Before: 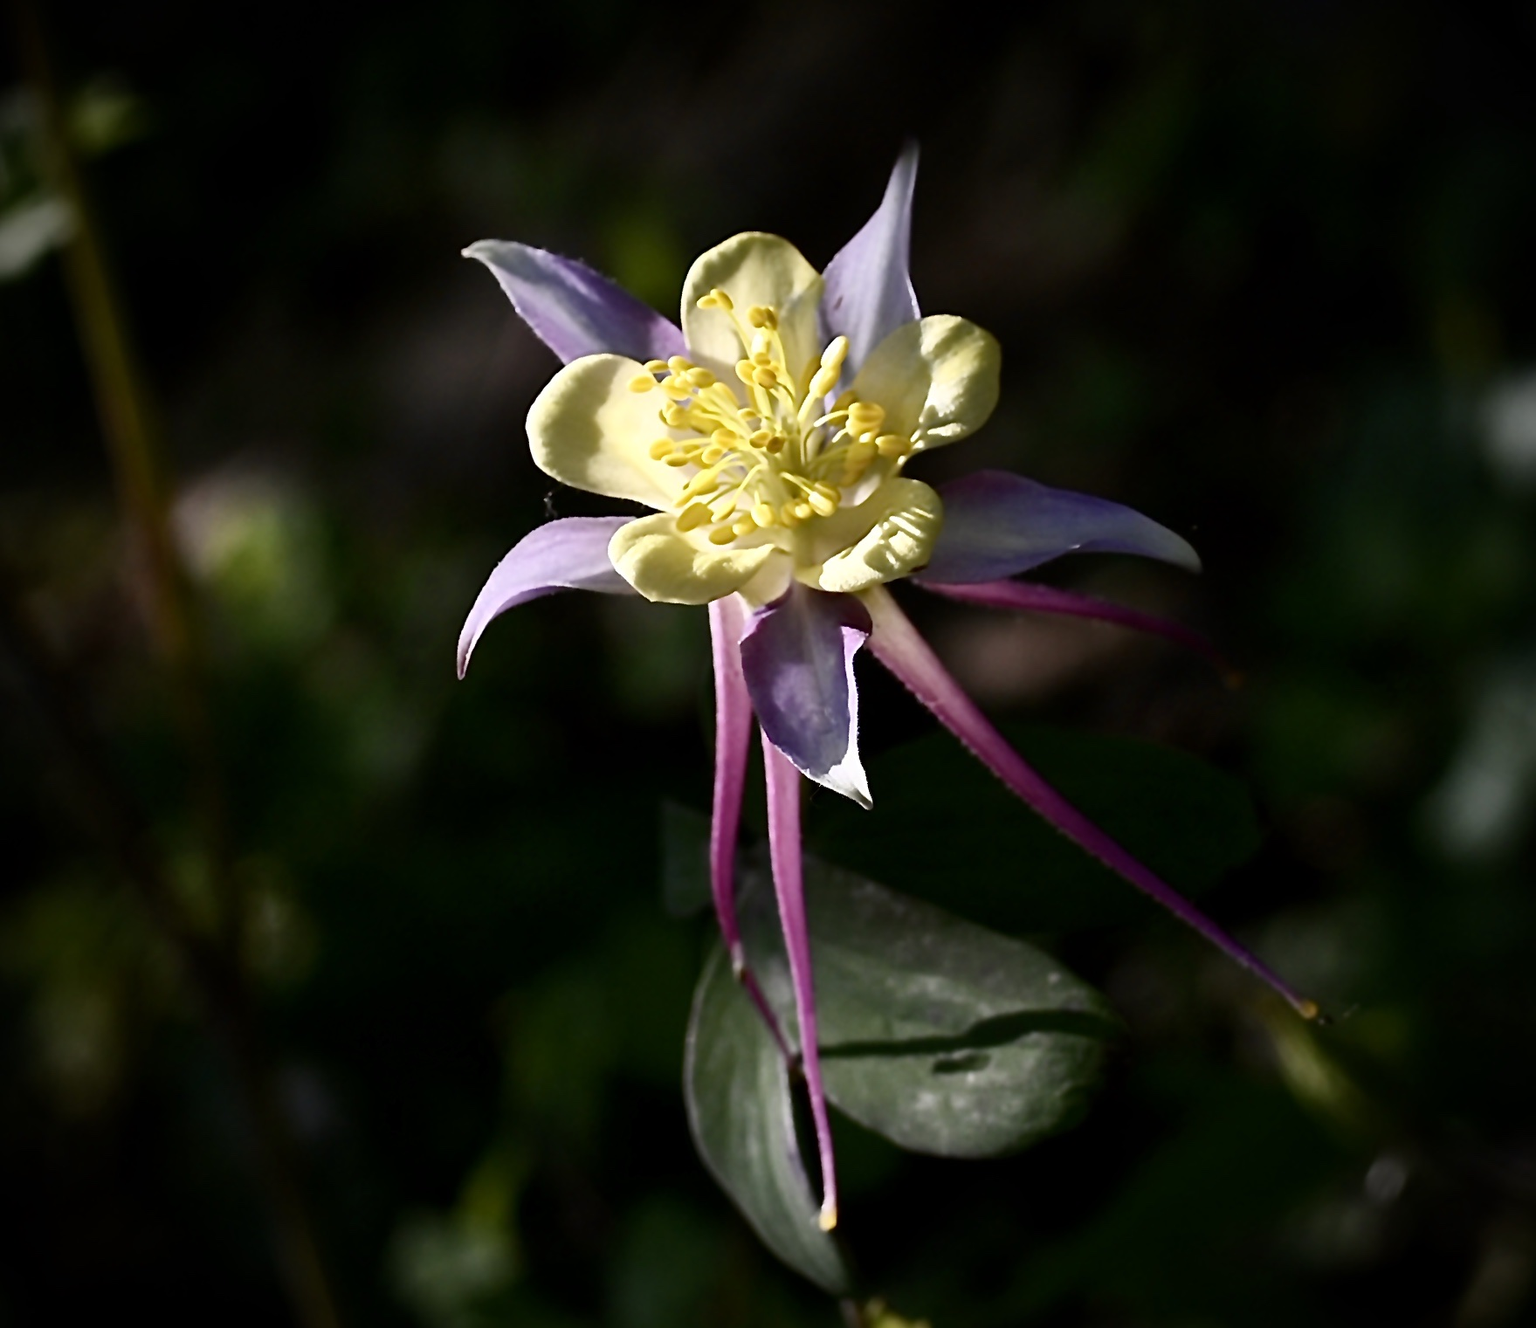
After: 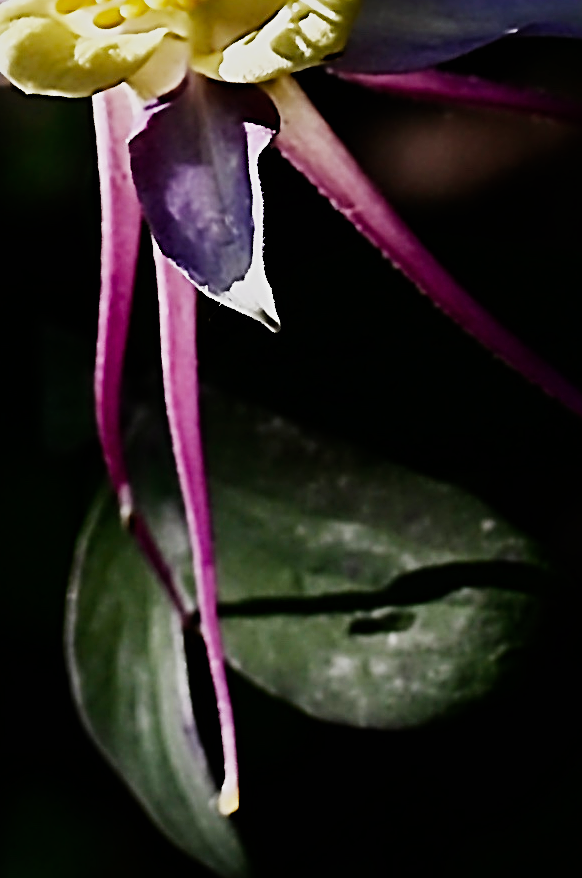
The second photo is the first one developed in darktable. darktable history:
sharpen: radius 3.69, amount 0.928
crop: left 40.878%, top 39.176%, right 25.993%, bottom 3.081%
exposure: compensate highlight preservation false
sigmoid: contrast 1.7, skew -0.2, preserve hue 0%, red attenuation 0.1, red rotation 0.035, green attenuation 0.1, green rotation -0.017, blue attenuation 0.15, blue rotation -0.052, base primaries Rec2020
